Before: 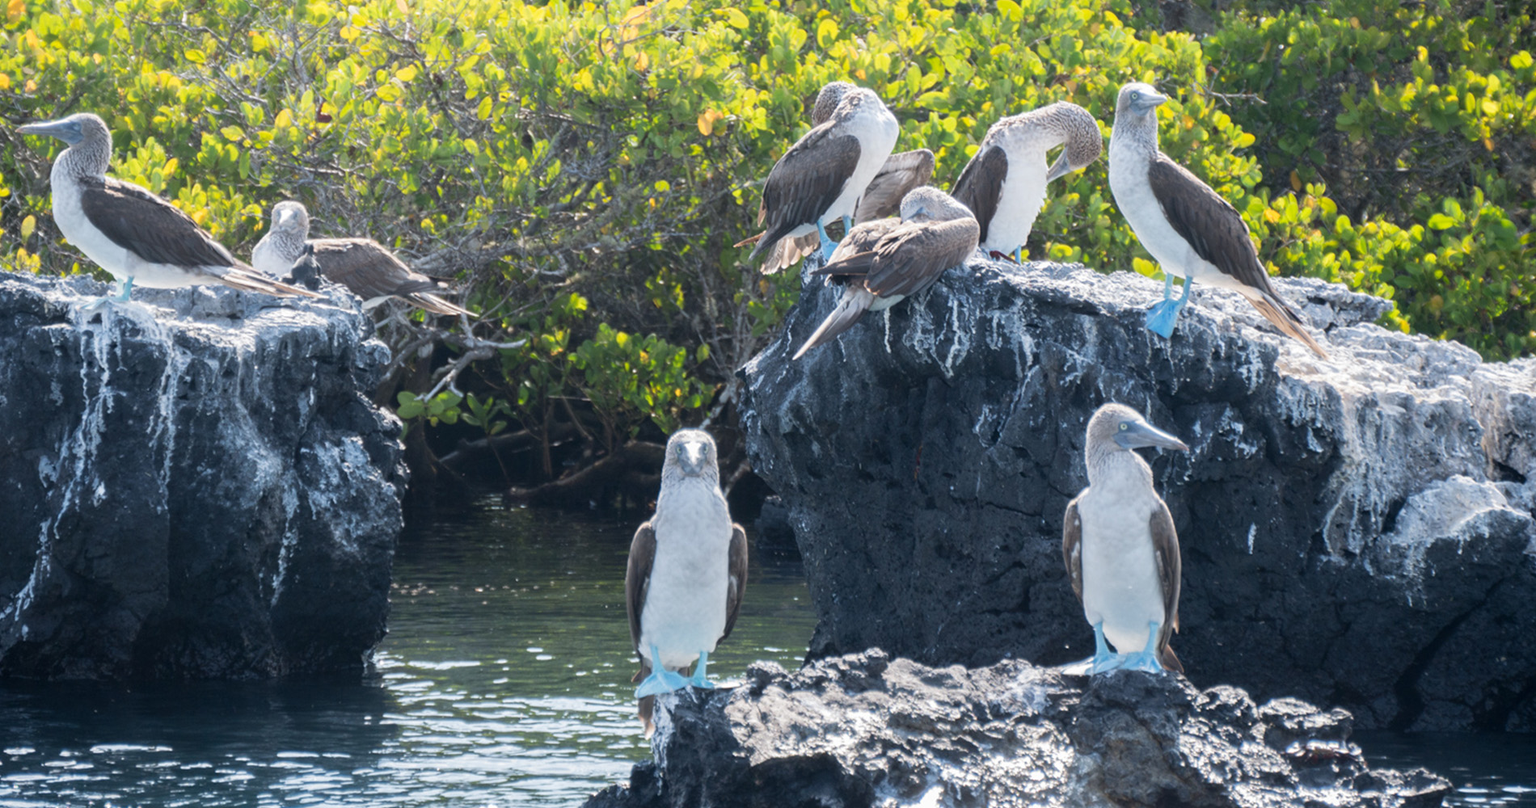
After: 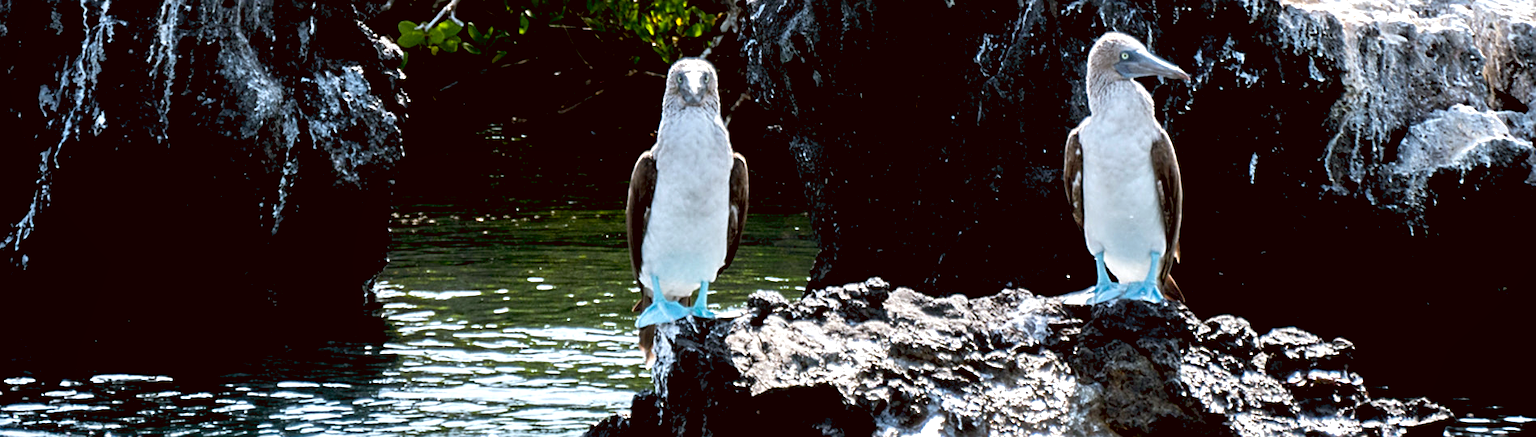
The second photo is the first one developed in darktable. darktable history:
exposure: black level correction 0.047, exposure 0.014 EV, compensate exposure bias true, compensate highlight preservation false
crop and rotate: top 45.983%, right 0.099%
local contrast: mode bilateral grid, contrast 99, coarseness 99, detail 92%, midtone range 0.2
sharpen: on, module defaults
color correction: highlights a* -0.435, highlights b* 0.18, shadows a* 4.87, shadows b* 20.71
color balance rgb: perceptual saturation grading › global saturation 31.064%, perceptual brilliance grading › global brilliance 14.876%, perceptual brilliance grading › shadows -35.578%
